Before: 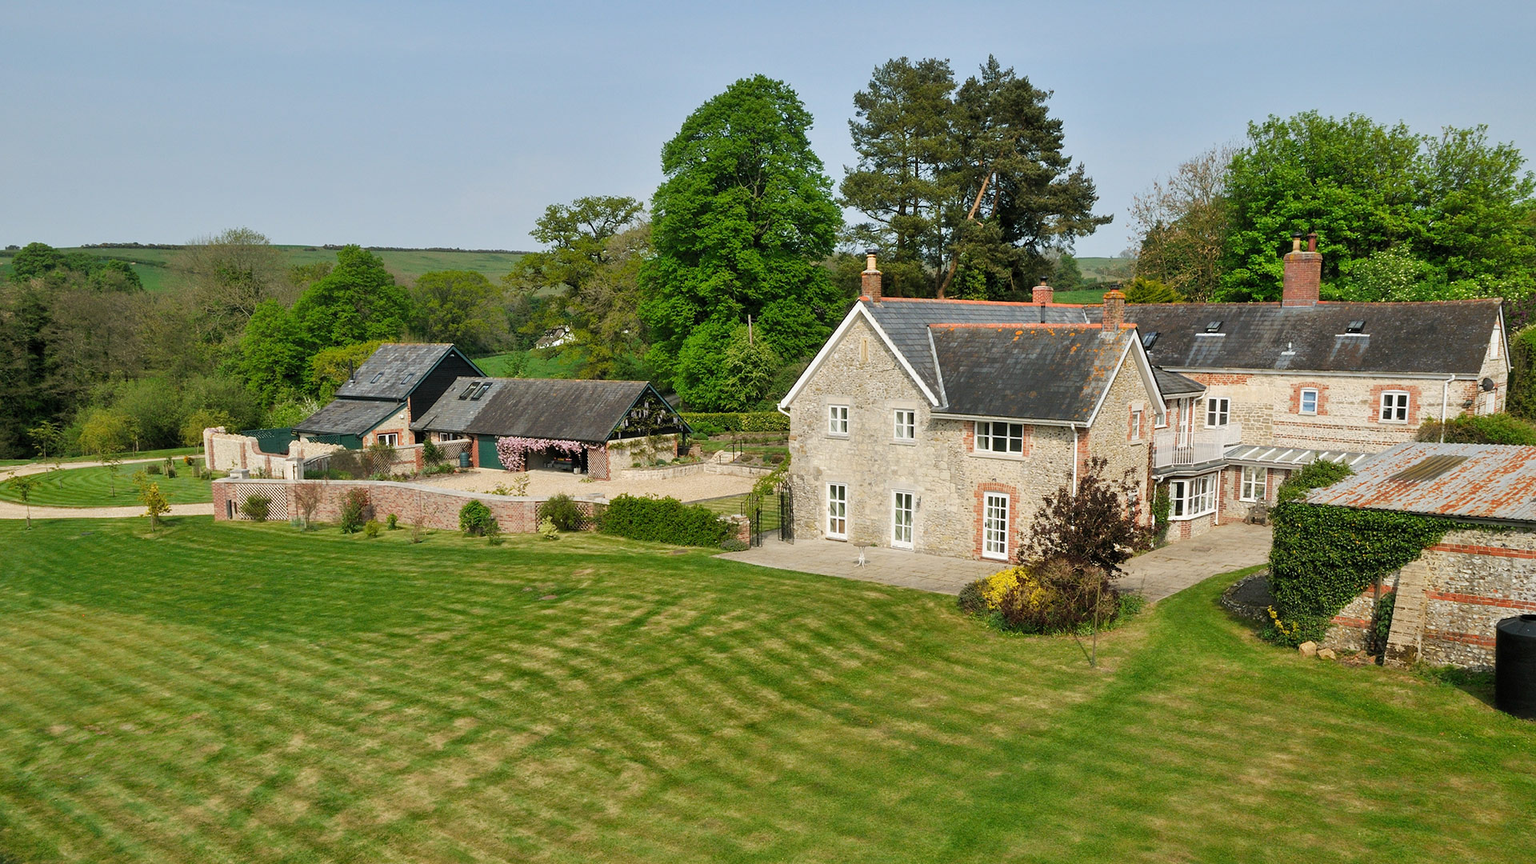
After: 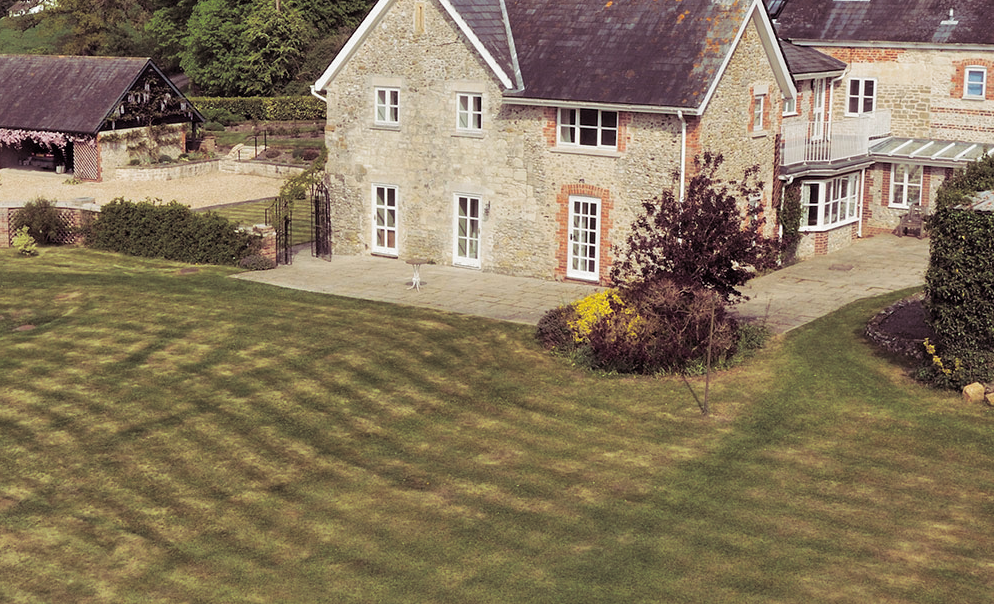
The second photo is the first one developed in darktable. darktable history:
split-toning: shadows › hue 316.8°, shadows › saturation 0.47, highlights › hue 201.6°, highlights › saturation 0, balance -41.97, compress 28.01%
crop: left 34.479%, top 38.822%, right 13.718%, bottom 5.172%
